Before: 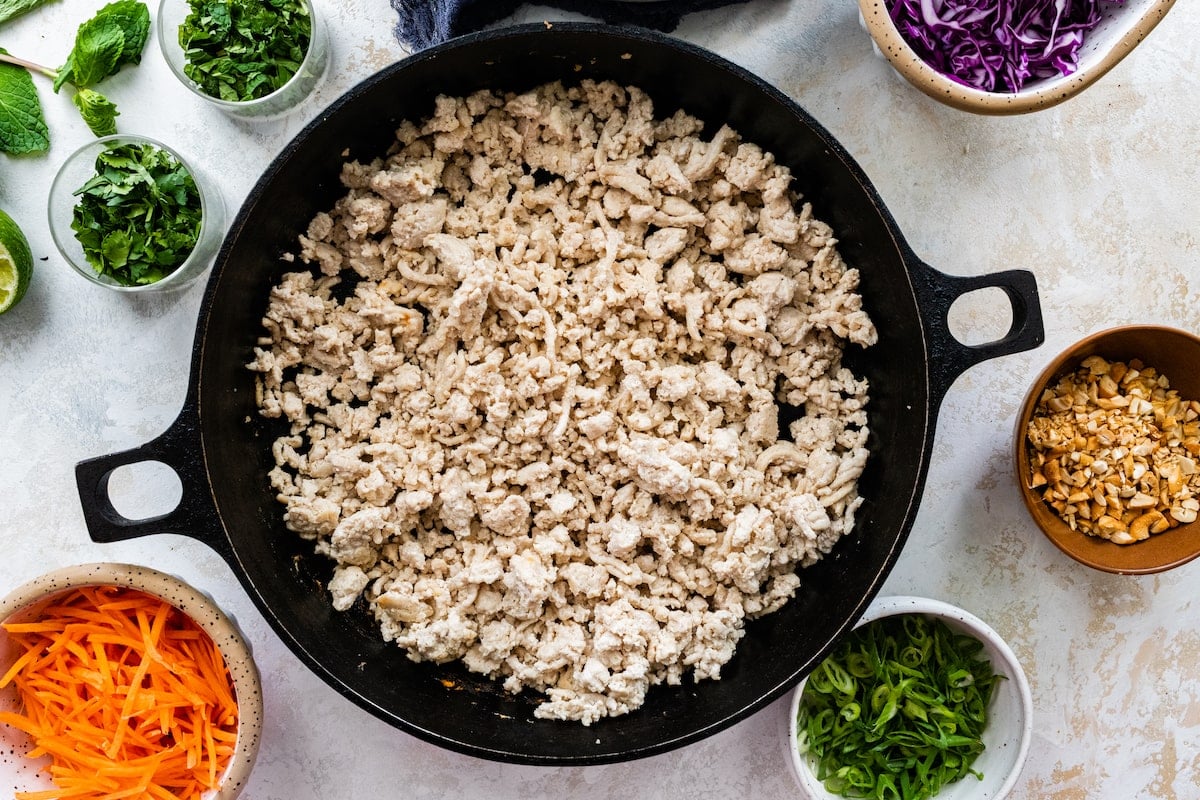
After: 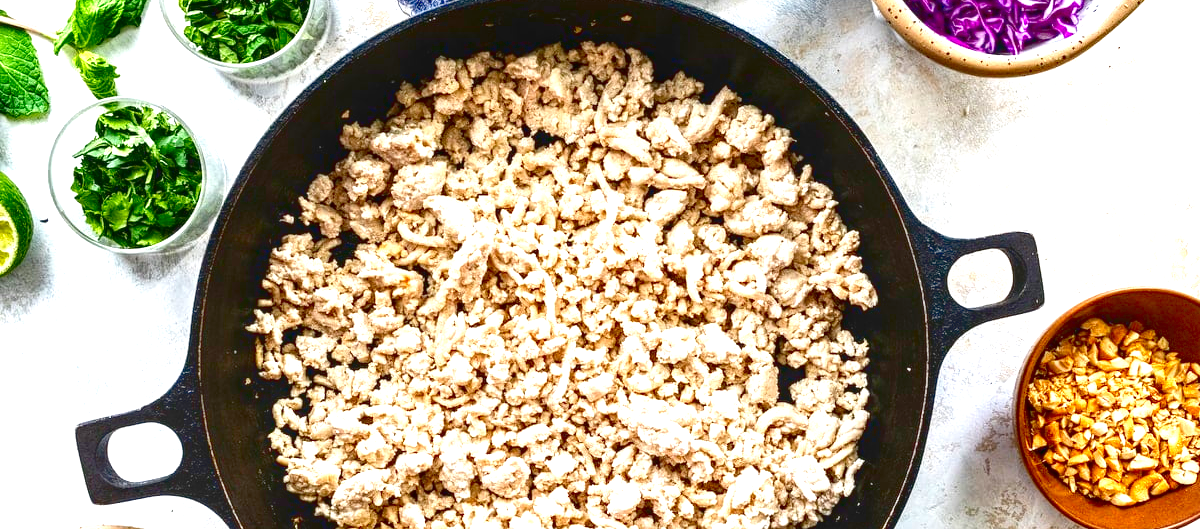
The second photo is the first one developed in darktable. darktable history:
crop and rotate: top 4.847%, bottom 28.959%
local contrast: on, module defaults
exposure: black level correction 0, exposure 1.099 EV, compensate highlight preservation false
vignetting: fall-off start 97.11%, width/height ratio 1.184, dithering 8-bit output, unbound false
contrast brightness saturation: contrast 0.099, brightness -0.271, saturation 0.148
levels: levels [0, 0.445, 1]
color correction: highlights b* 0.04, saturation 0.982
